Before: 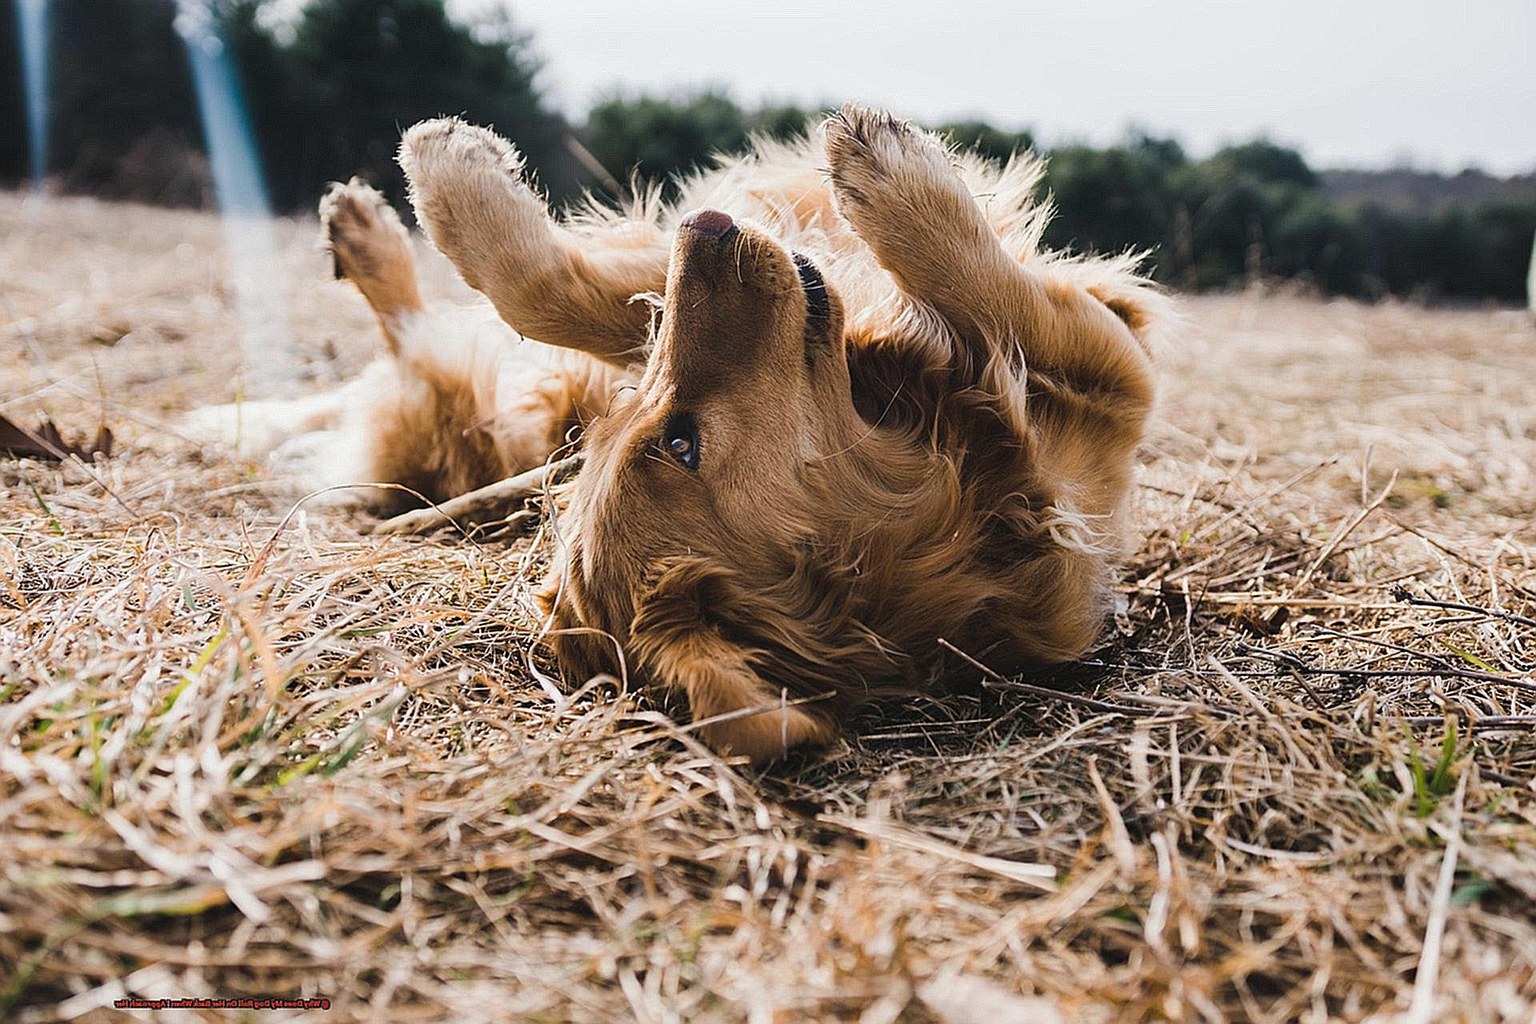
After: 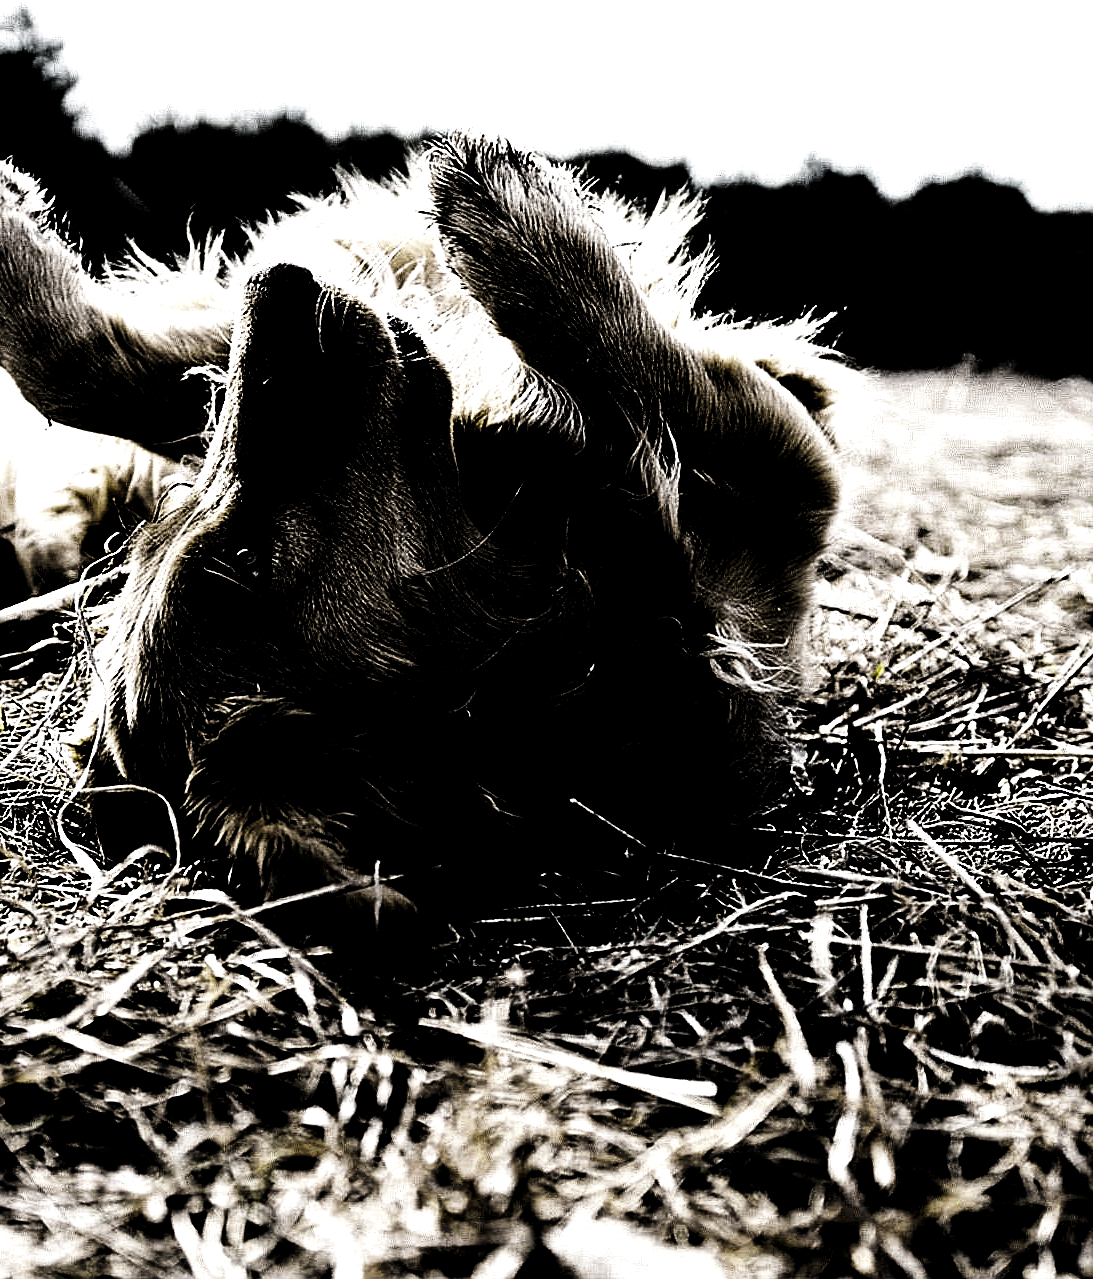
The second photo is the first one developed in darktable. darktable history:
crop: left 31.456%, top 0%, right 11.6%
base curve: curves: ch0 [(0, 0.003) (0.001, 0.002) (0.006, 0.004) (0.02, 0.022) (0.048, 0.086) (0.094, 0.234) (0.162, 0.431) (0.258, 0.629) (0.385, 0.8) (0.548, 0.918) (0.751, 0.988) (1, 1)], preserve colors none
exposure: exposure 0.372 EV, compensate highlight preservation false
haze removal: compatibility mode true, adaptive false
tone equalizer: on, module defaults
levels: levels [0.721, 0.937, 0.997]
contrast brightness saturation: contrast 0.224, brightness -0.192, saturation 0.233
sharpen: radius 1.012, threshold 0.946
